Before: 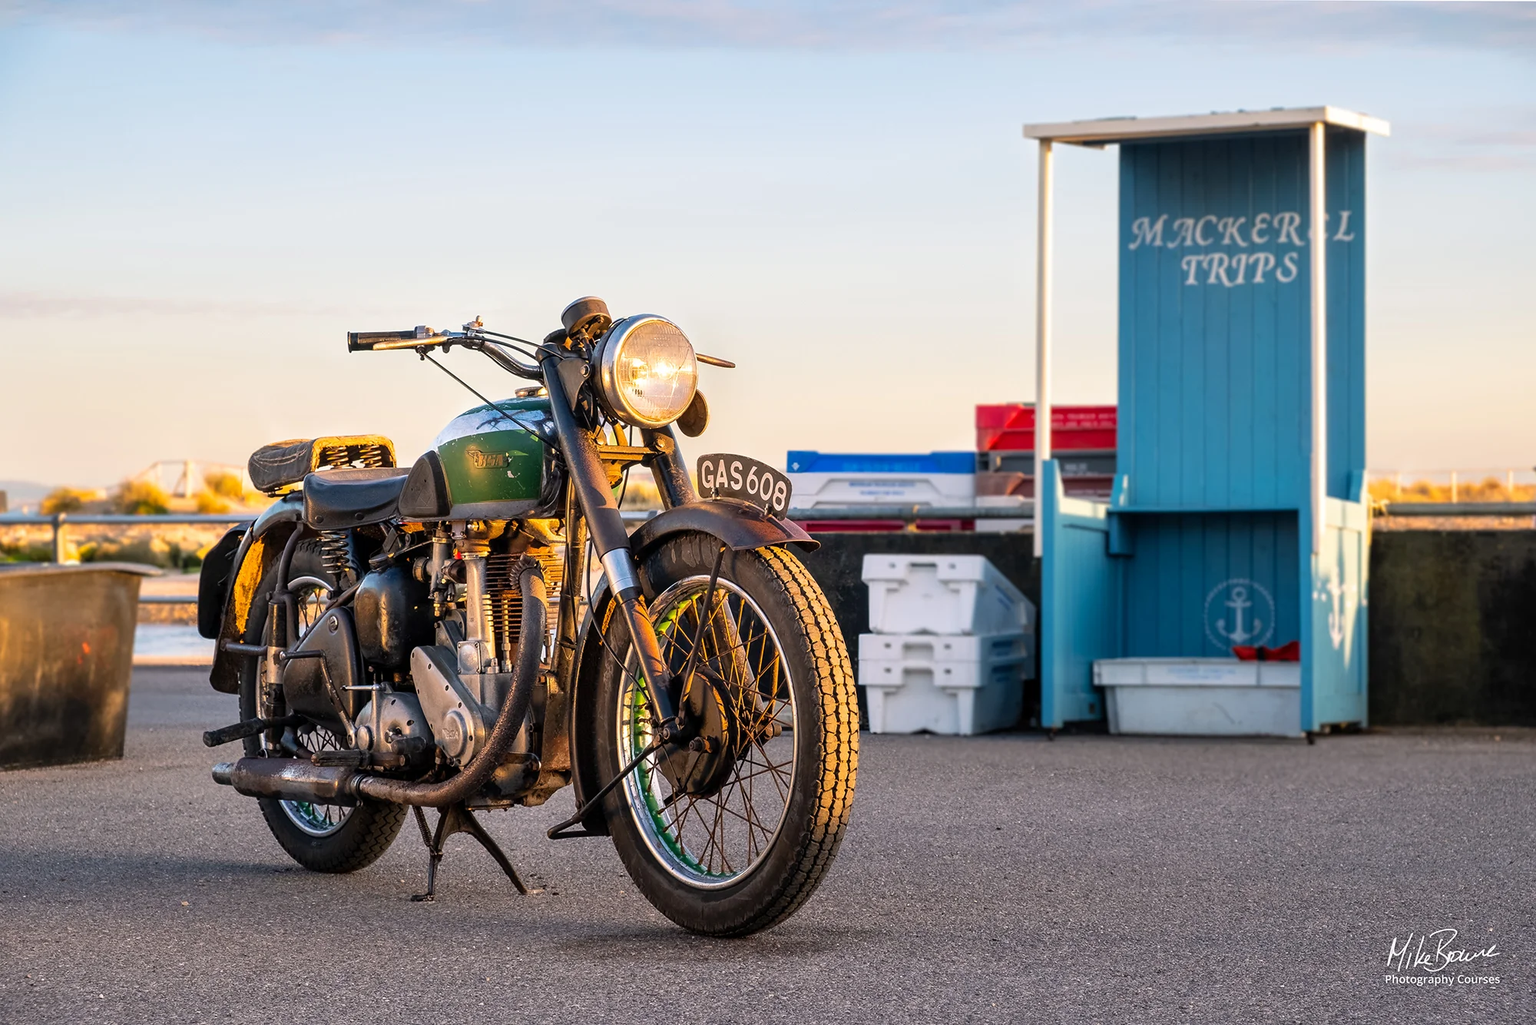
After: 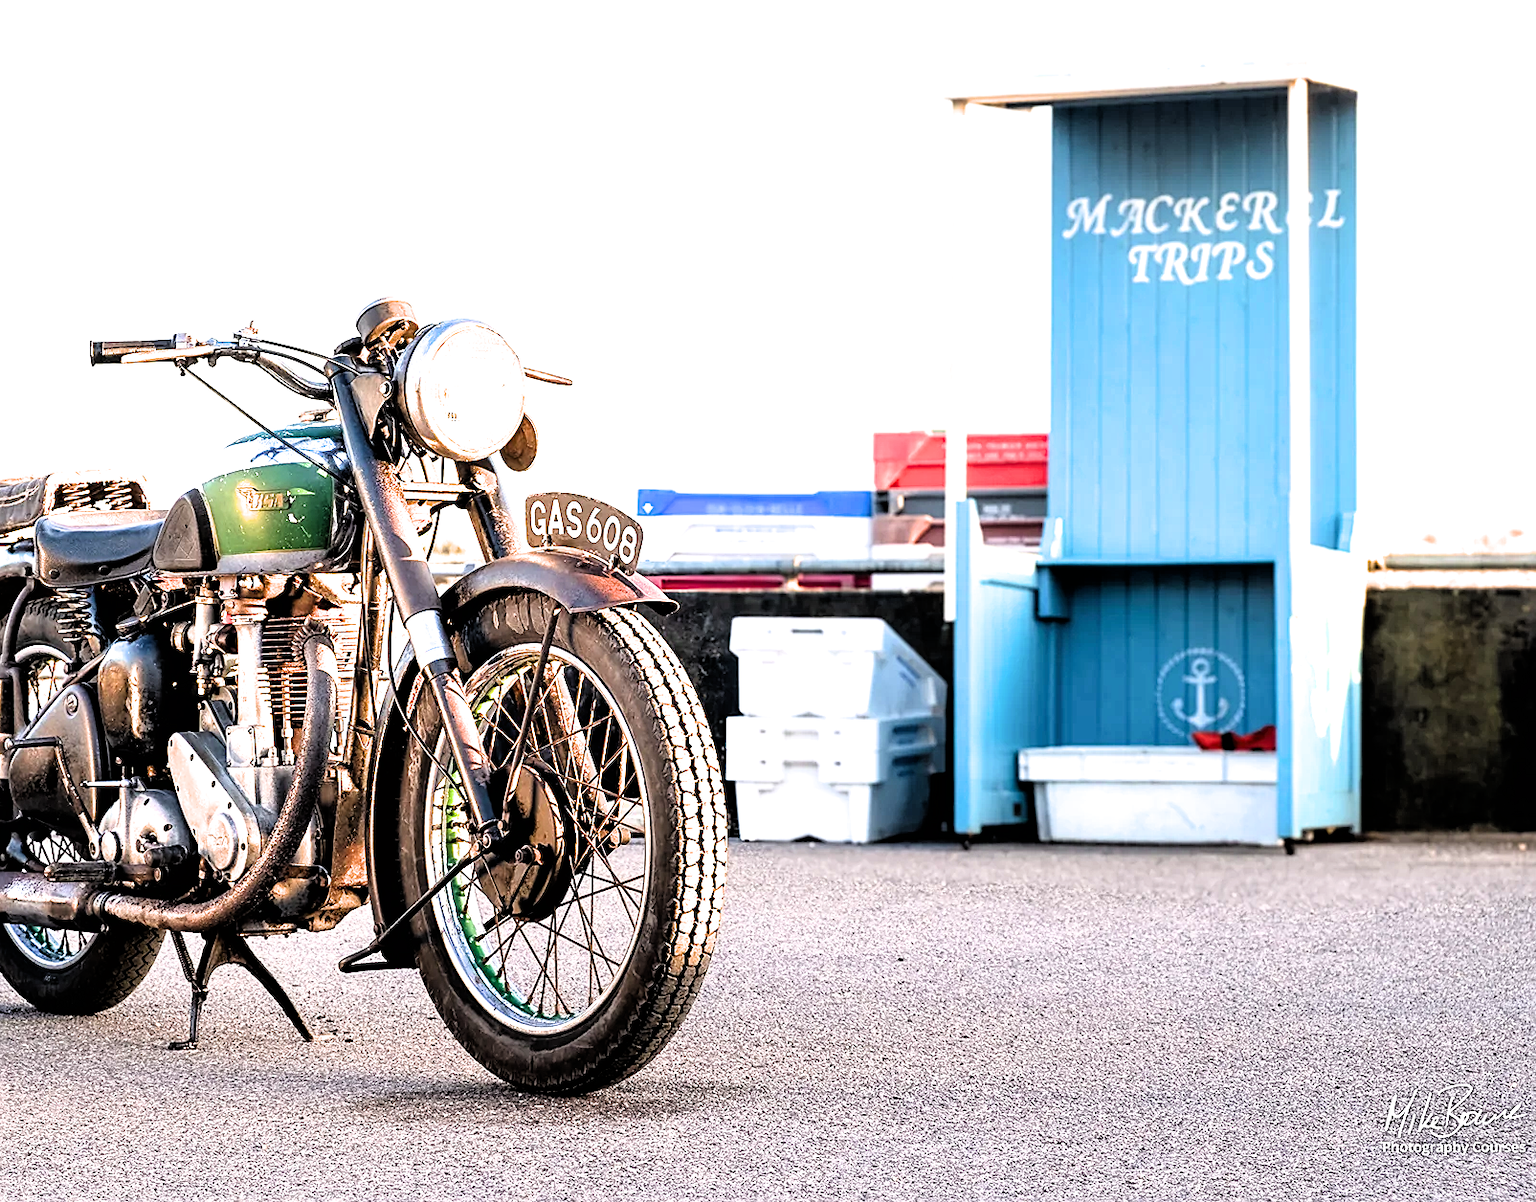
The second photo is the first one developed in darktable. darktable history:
crop and rotate: left 17.959%, top 5.771%, right 1.742%
sharpen: on, module defaults
filmic rgb: black relative exposure -3.64 EV, white relative exposure 2.44 EV, hardness 3.29
exposure: black level correction 0, exposure 1.6 EV, compensate exposure bias true, compensate highlight preservation false
